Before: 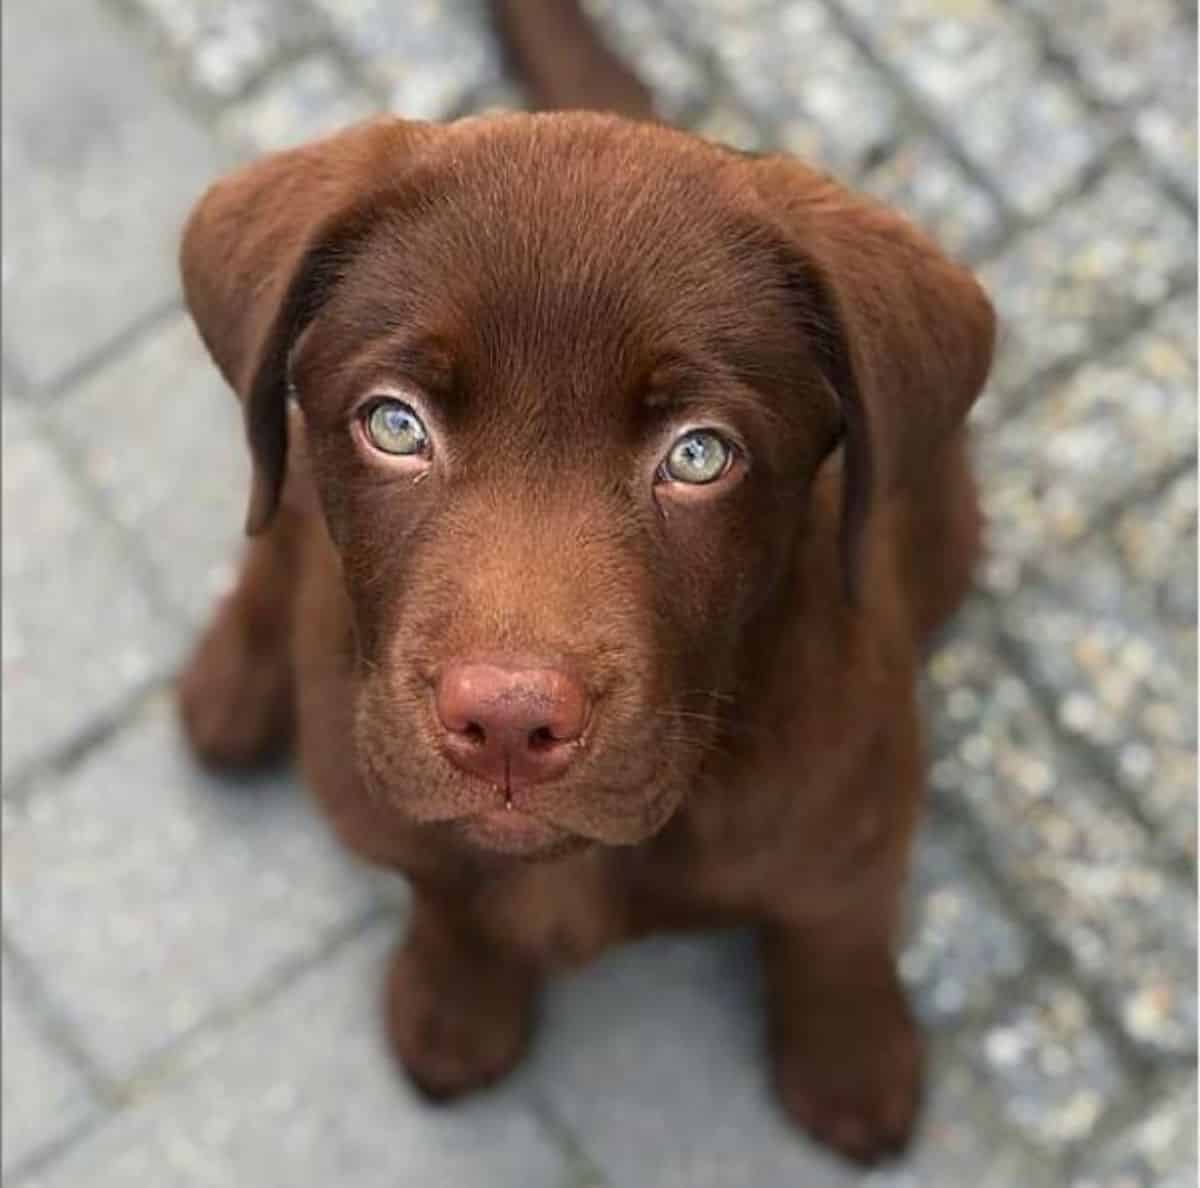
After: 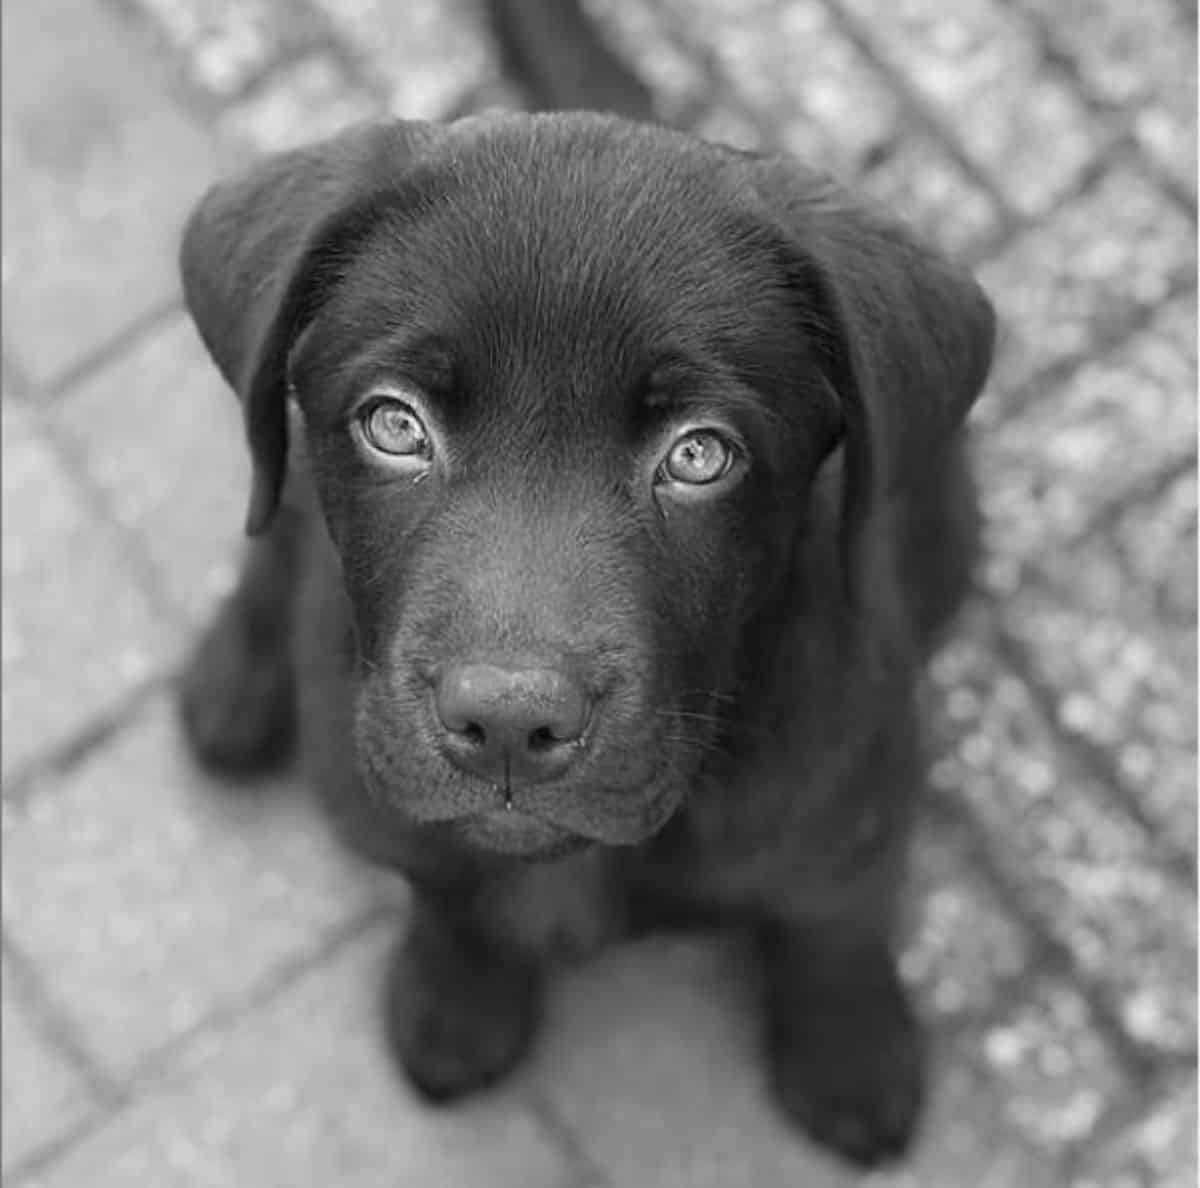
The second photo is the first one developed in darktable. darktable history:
monochrome: on, module defaults
color balance rgb: perceptual saturation grading › global saturation 30%, global vibrance 30%
